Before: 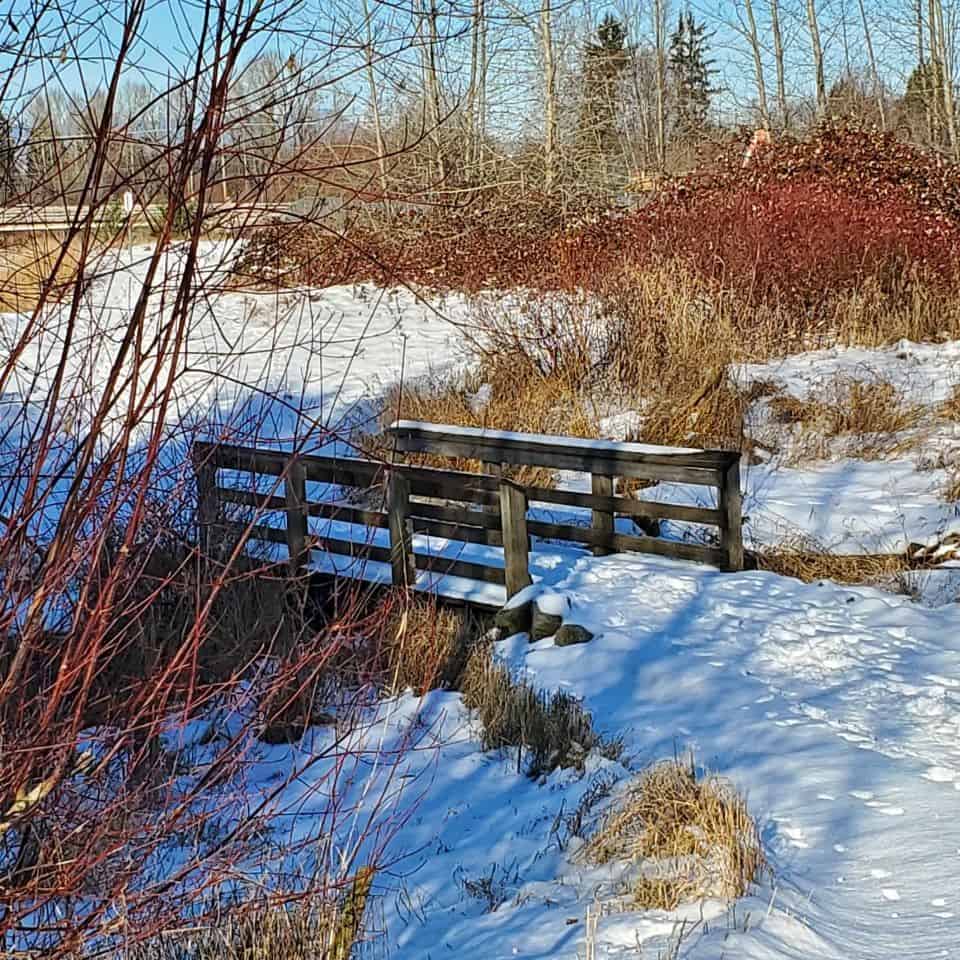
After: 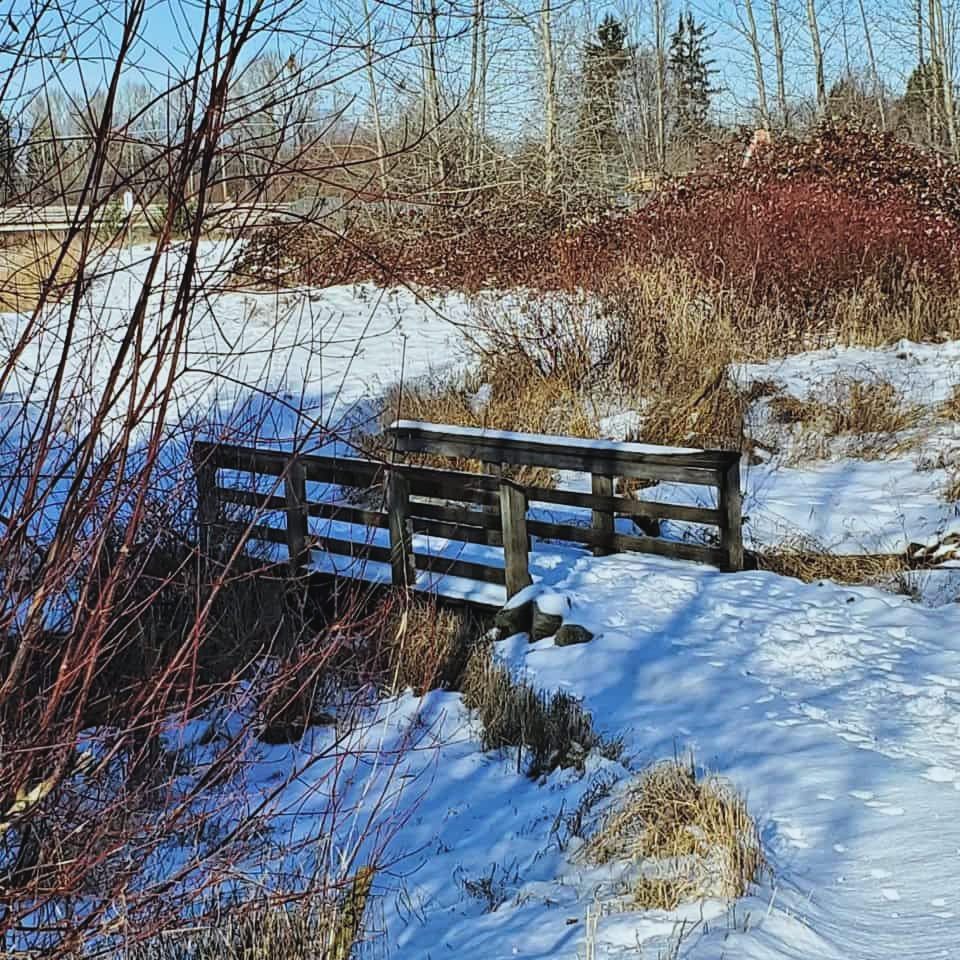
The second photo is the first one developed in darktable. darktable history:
white balance: red 0.925, blue 1.046
filmic rgb: black relative exposure -8.07 EV, white relative exposure 3 EV, hardness 5.35, contrast 1.25
exposure: black level correction -0.015, exposure -0.125 EV, compensate highlight preservation false
